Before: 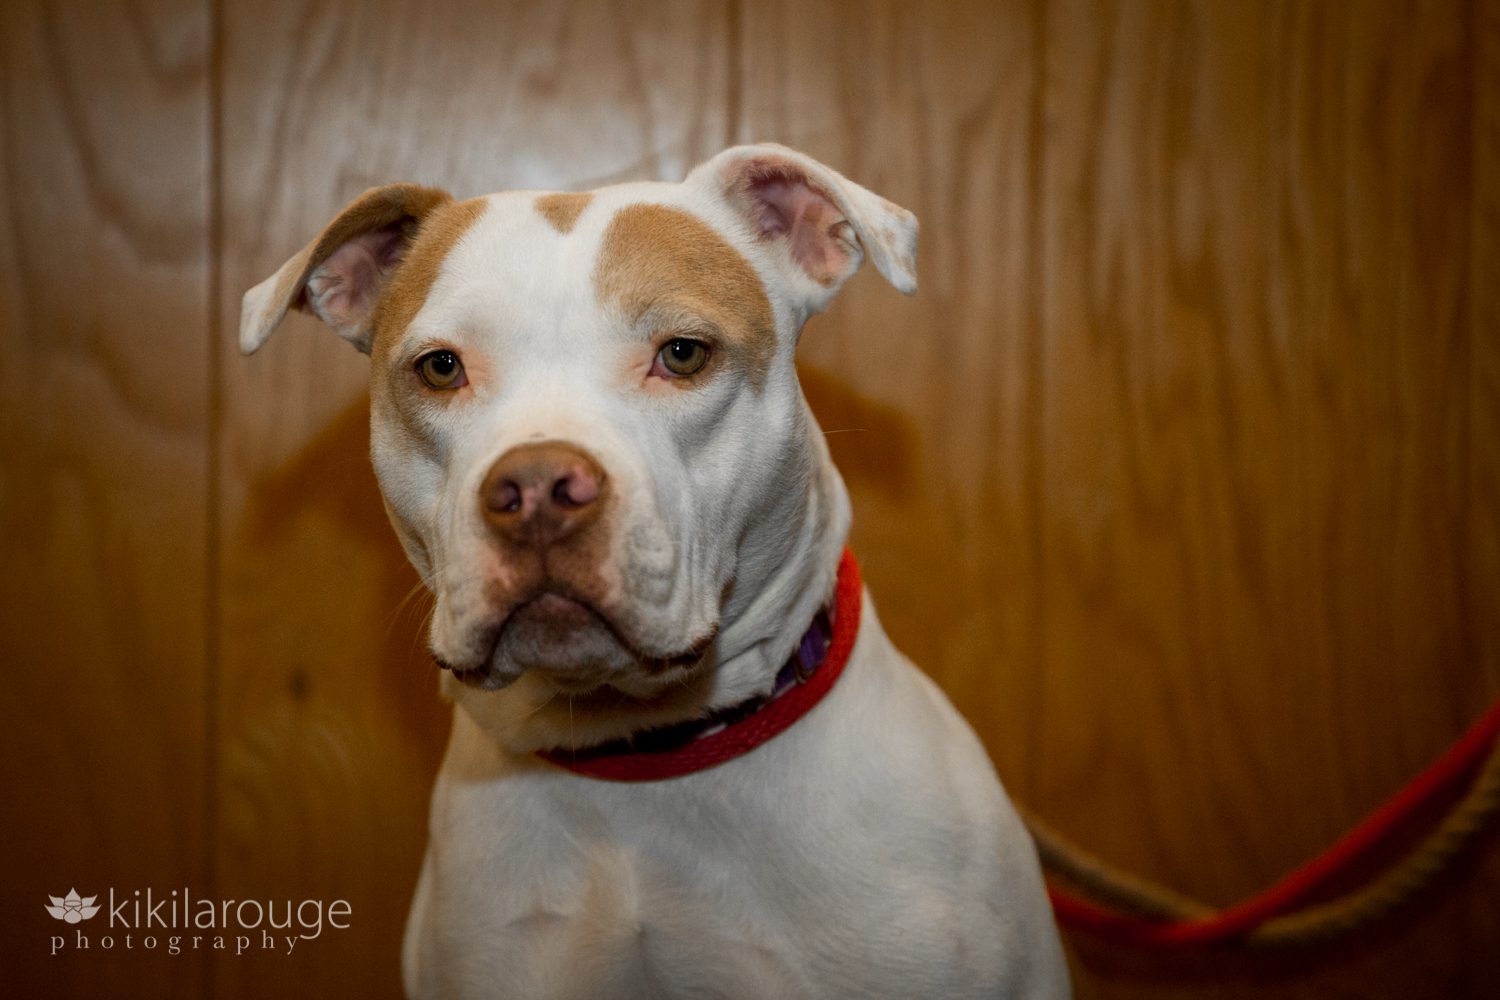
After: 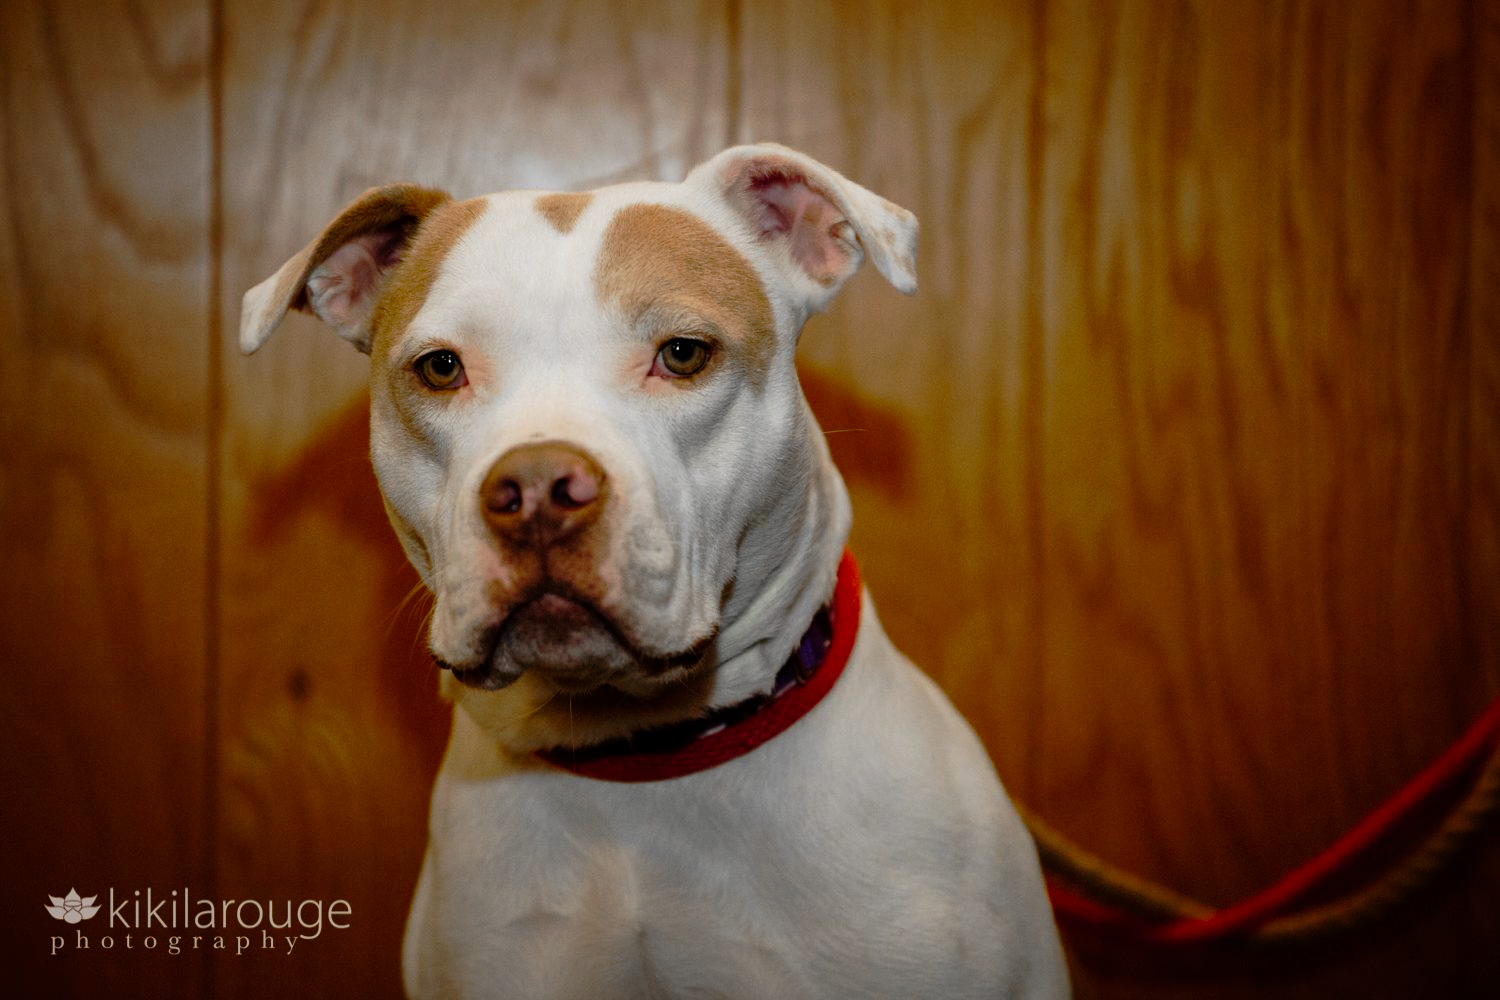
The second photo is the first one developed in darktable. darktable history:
tone curve: curves: ch0 [(0, 0) (0.126, 0.061) (0.362, 0.382) (0.498, 0.498) (0.706, 0.712) (1, 1)]; ch1 [(0, 0) (0.5, 0.497) (0.55, 0.578) (1, 1)]; ch2 [(0, 0) (0.44, 0.424) (0.489, 0.486) (0.537, 0.538) (1, 1)], preserve colors none
